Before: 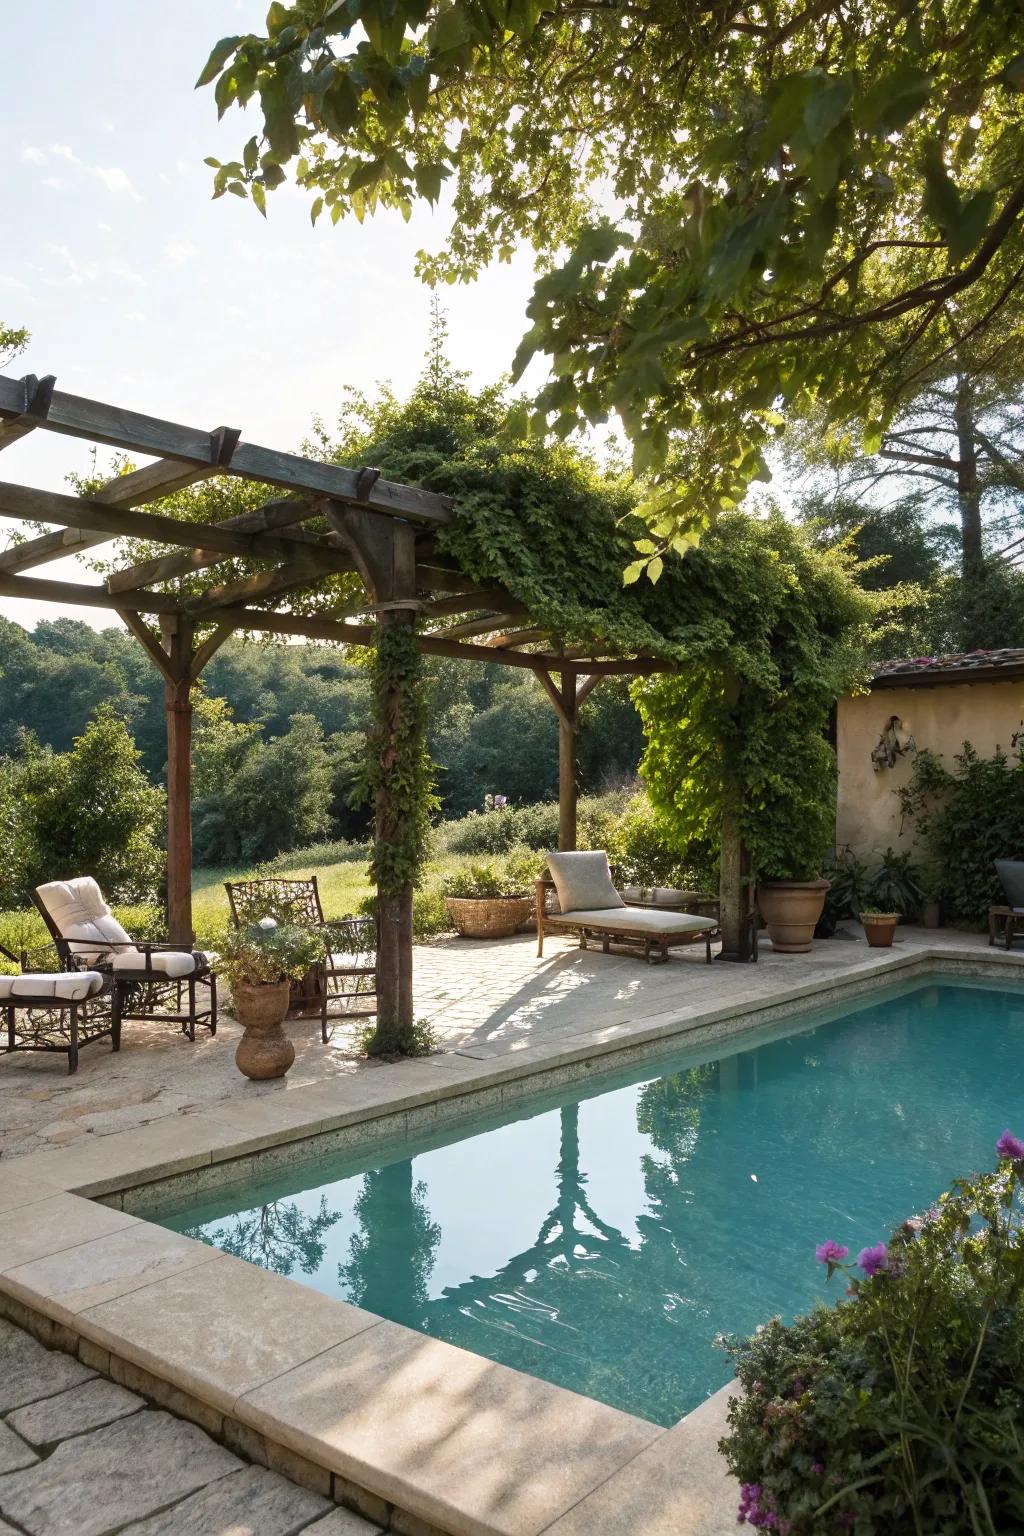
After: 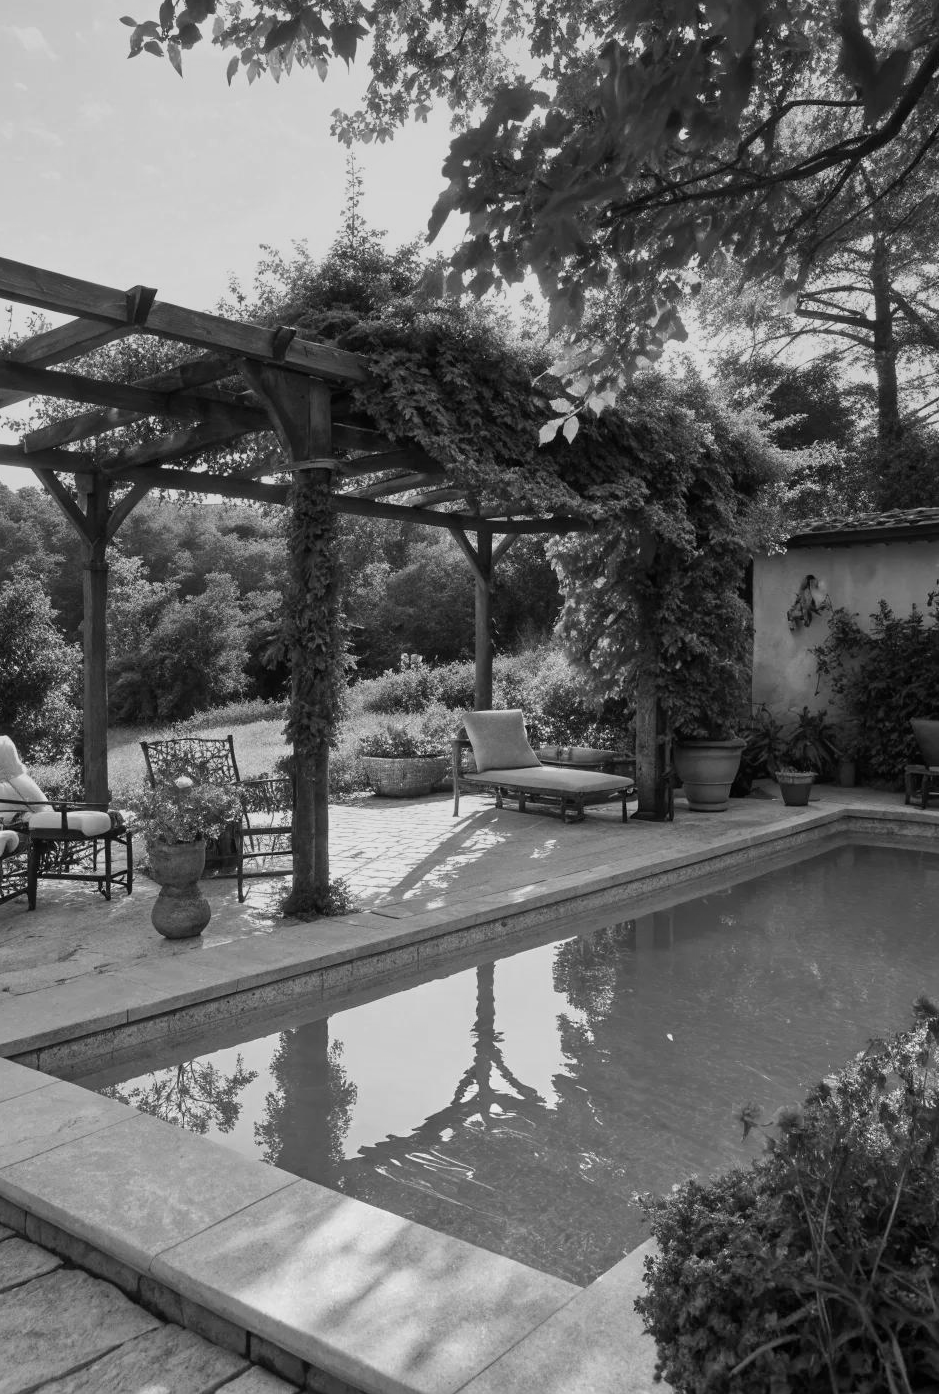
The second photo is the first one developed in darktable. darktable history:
crop and rotate: left 8.262%, top 9.226%
shadows and highlights: shadows 37.27, highlights -28.18, soften with gaussian
graduated density: rotation 5.63°, offset 76.9
monochrome: a -4.13, b 5.16, size 1
